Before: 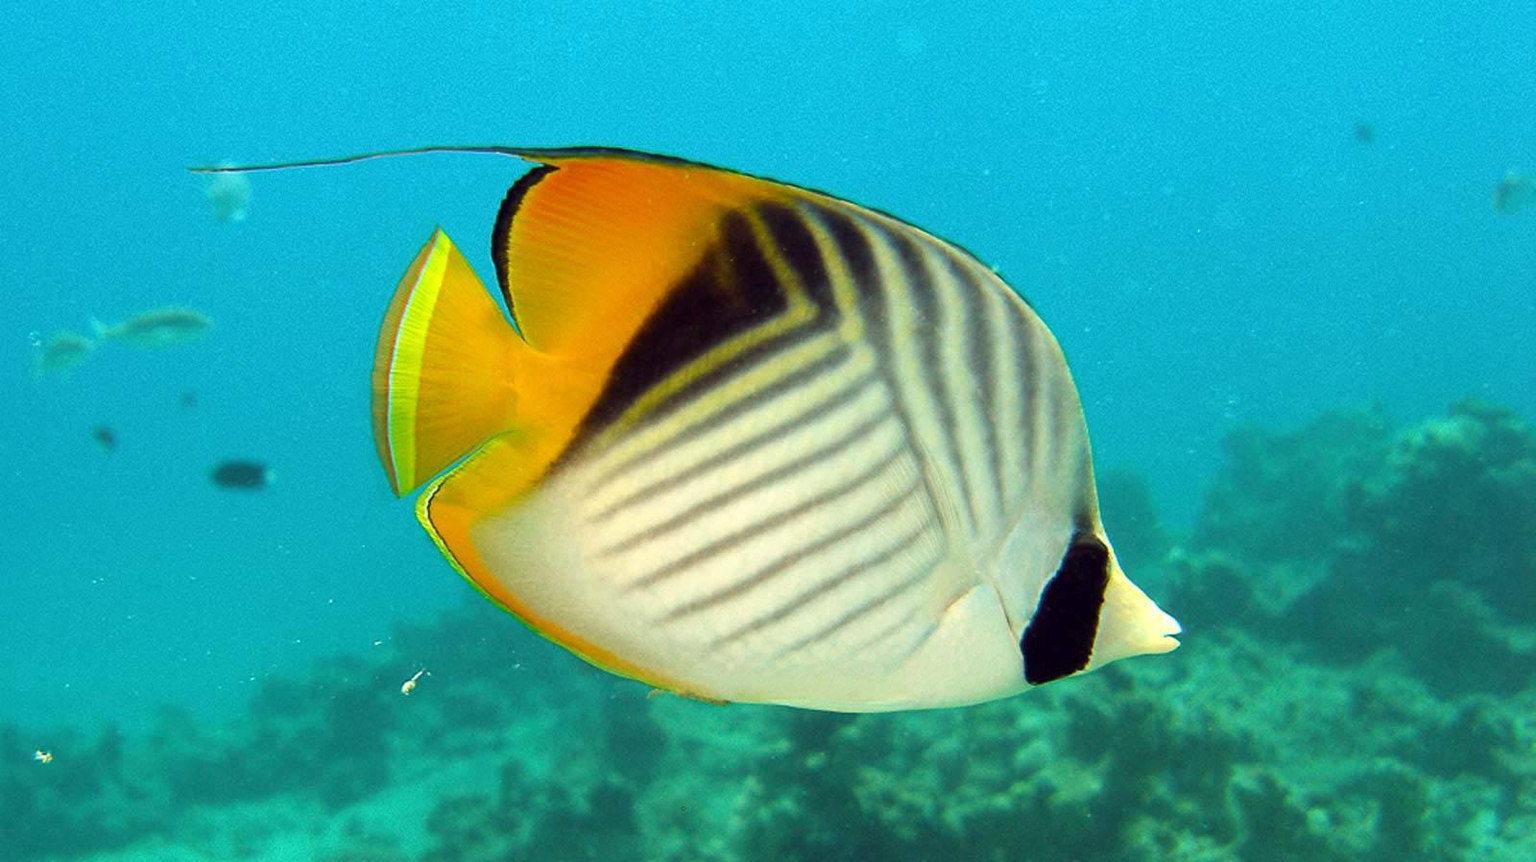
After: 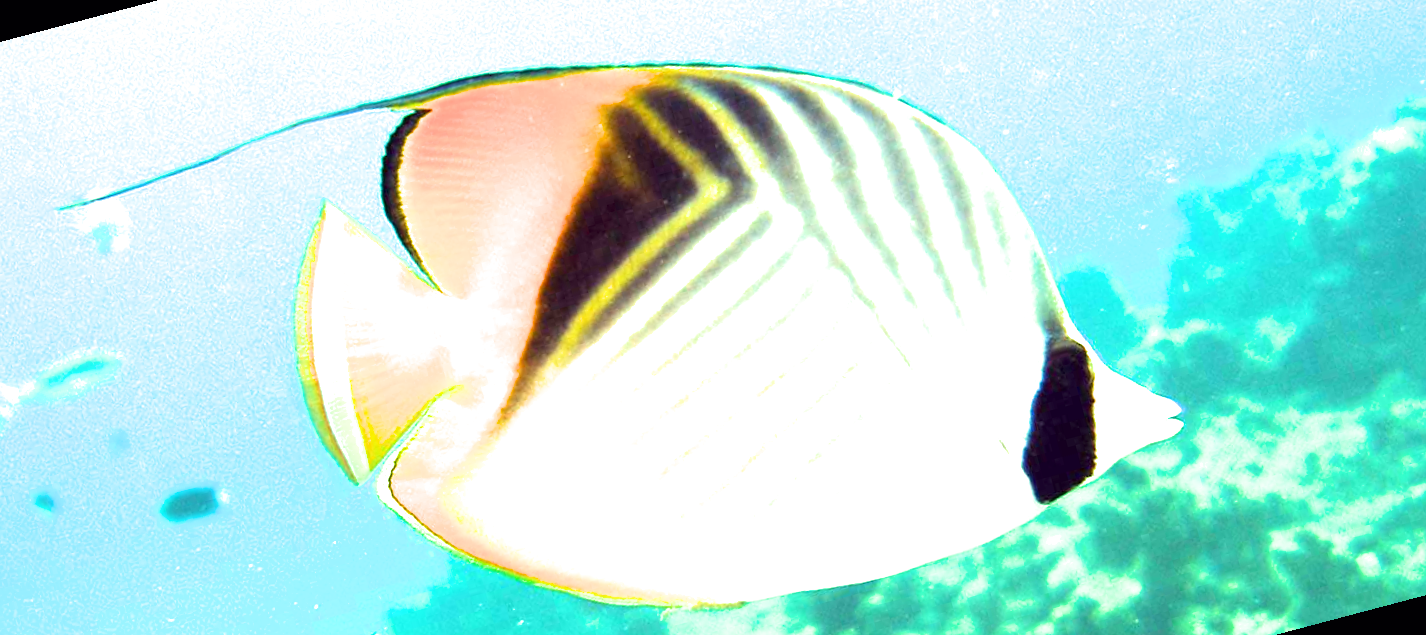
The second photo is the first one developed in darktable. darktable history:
filmic rgb: black relative exposure -11.35 EV, white relative exposure 3.22 EV, hardness 6.76, color science v6 (2022)
rotate and perspective: rotation -14.8°, crop left 0.1, crop right 0.903, crop top 0.25, crop bottom 0.748
exposure: exposure 2.003 EV, compensate highlight preservation false
